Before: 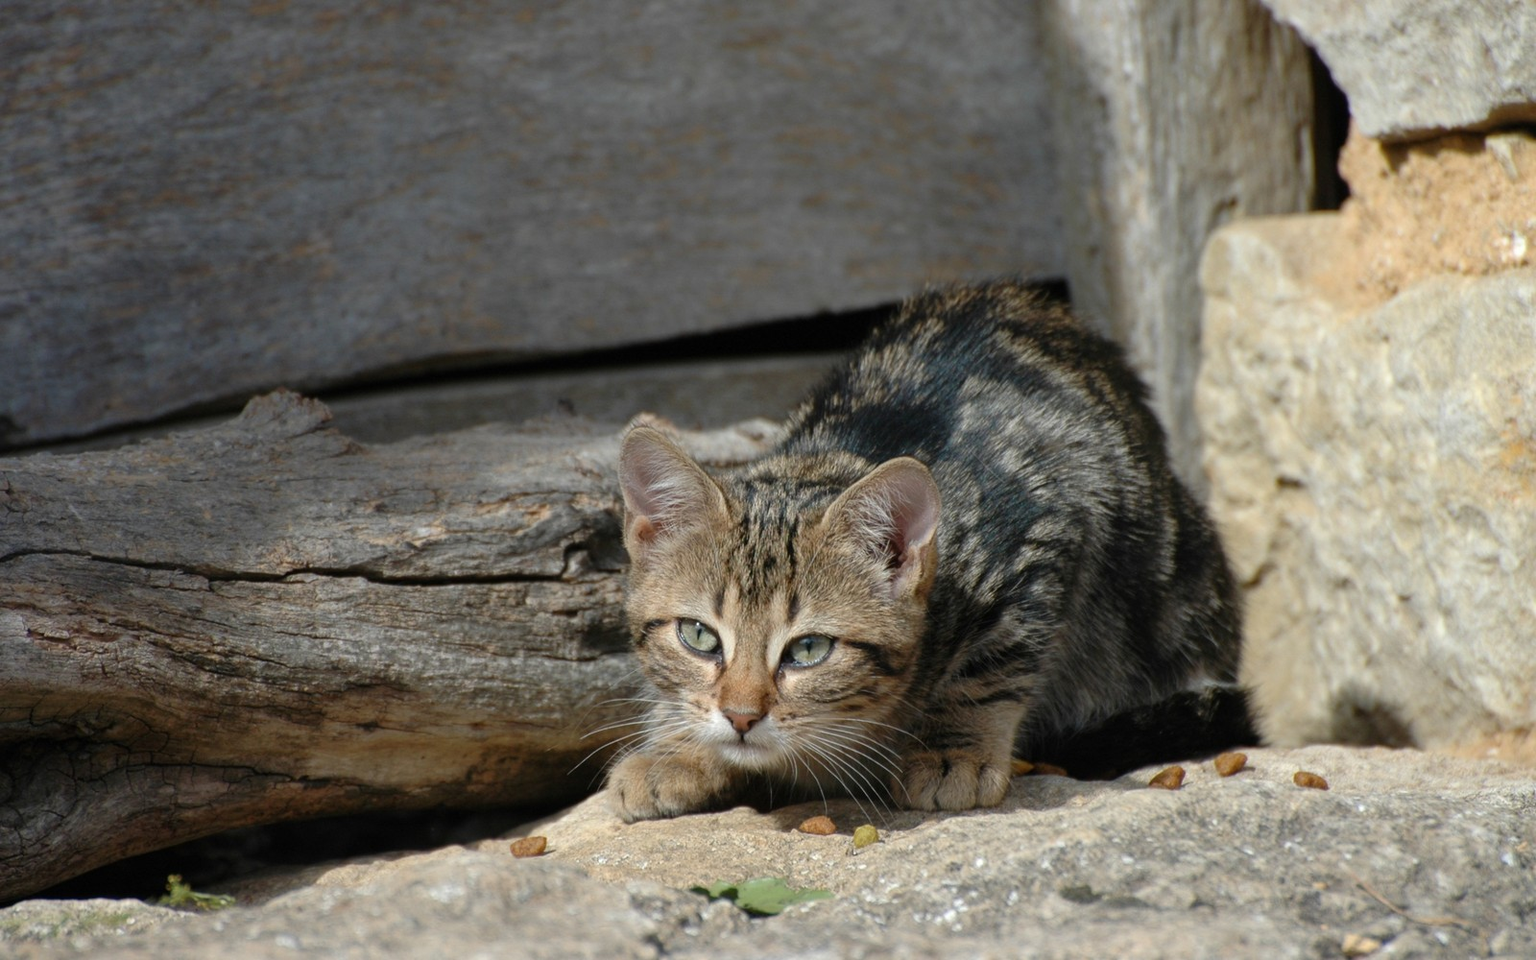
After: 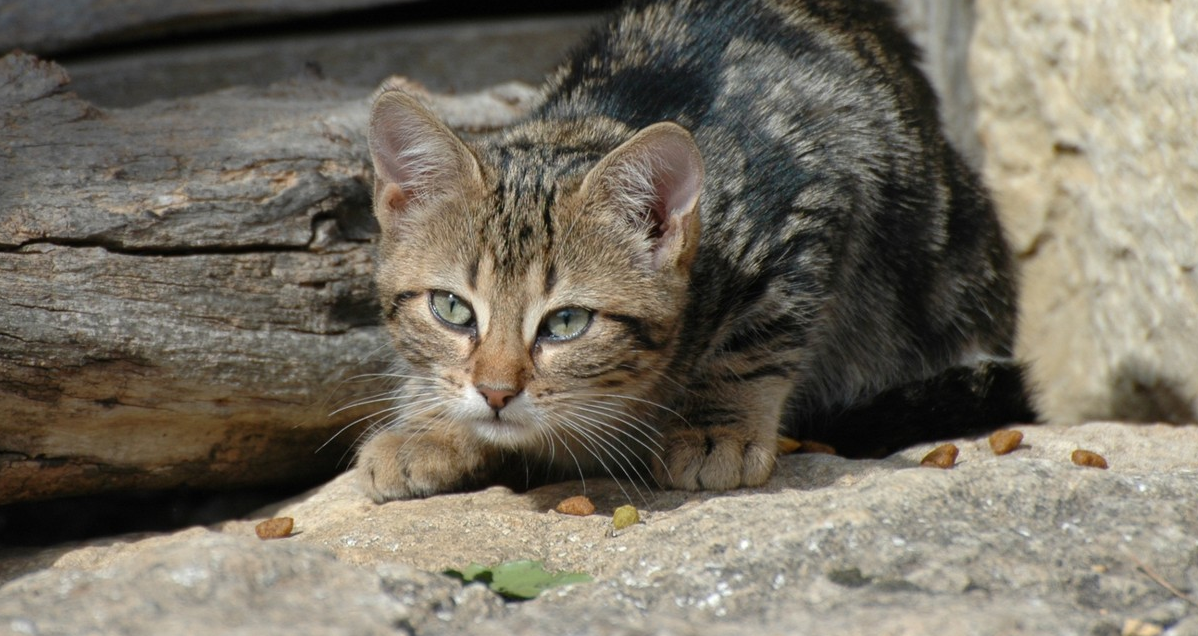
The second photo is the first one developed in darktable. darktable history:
crop and rotate: left 17.301%, top 35.405%, right 7.769%, bottom 0.963%
